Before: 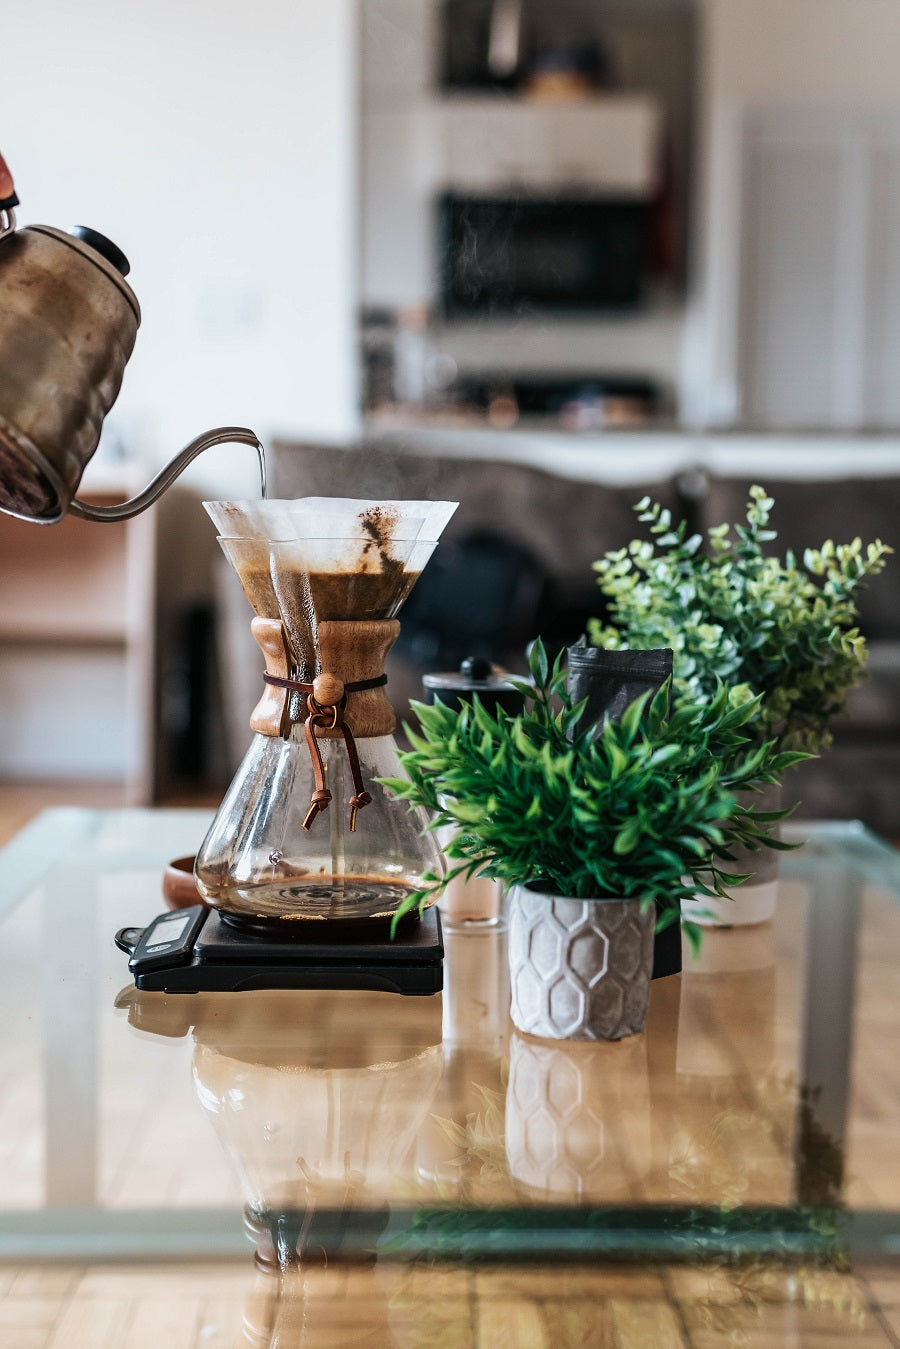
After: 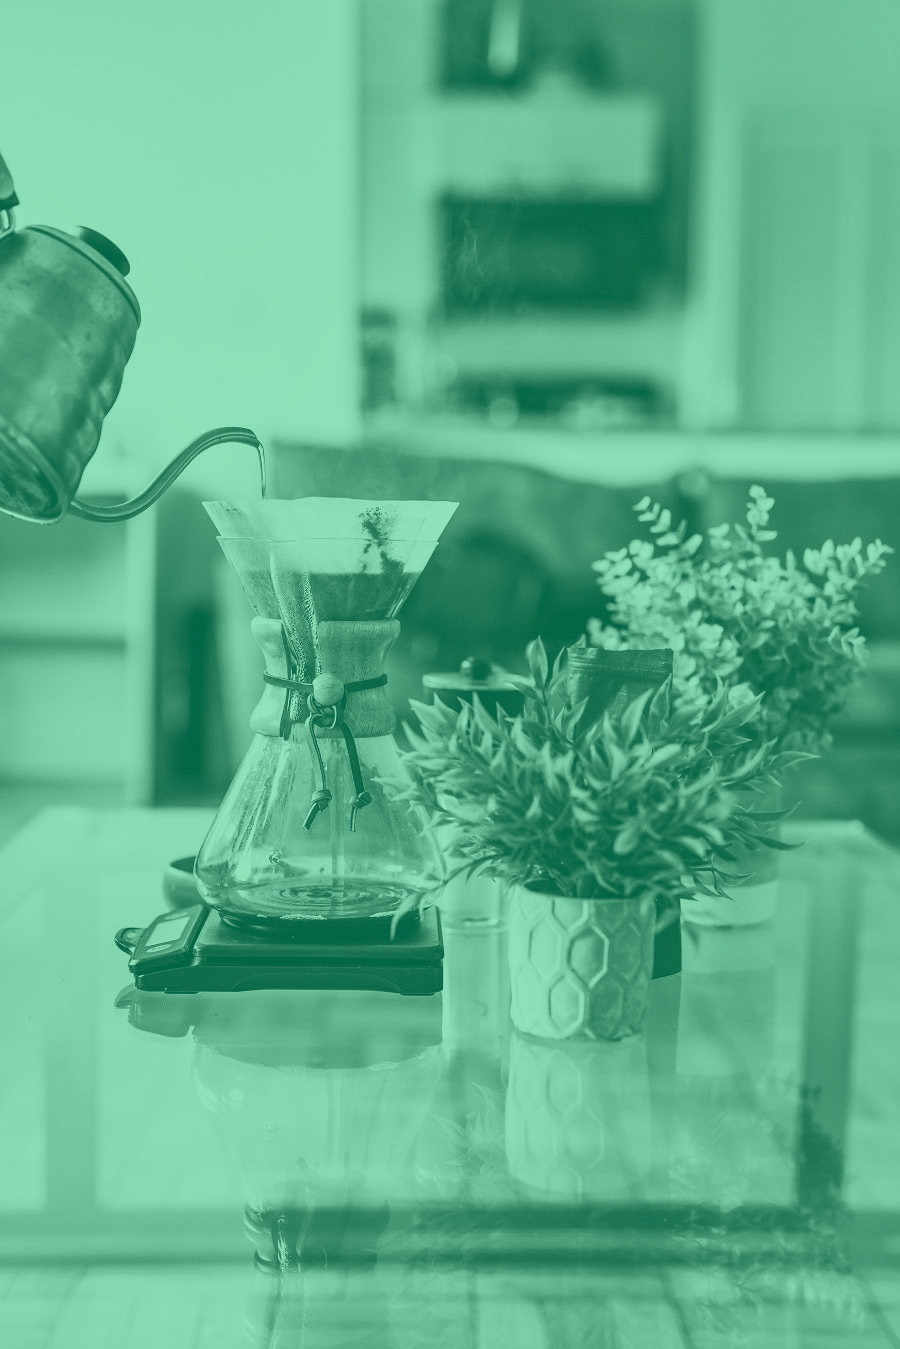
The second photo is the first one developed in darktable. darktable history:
white balance: red 0.988, blue 1.017
shadows and highlights: soften with gaussian
base curve: curves: ch0 [(0, 0) (0.204, 0.334) (0.55, 0.733) (1, 1)], preserve colors none
color balance rgb: shadows lift › chroma 2%, shadows lift › hue 50°, power › hue 60°, highlights gain › chroma 1%, highlights gain › hue 60°, global offset › luminance 0.25%, global vibrance 30%
colorize: hue 147.6°, saturation 65%, lightness 21.64%
